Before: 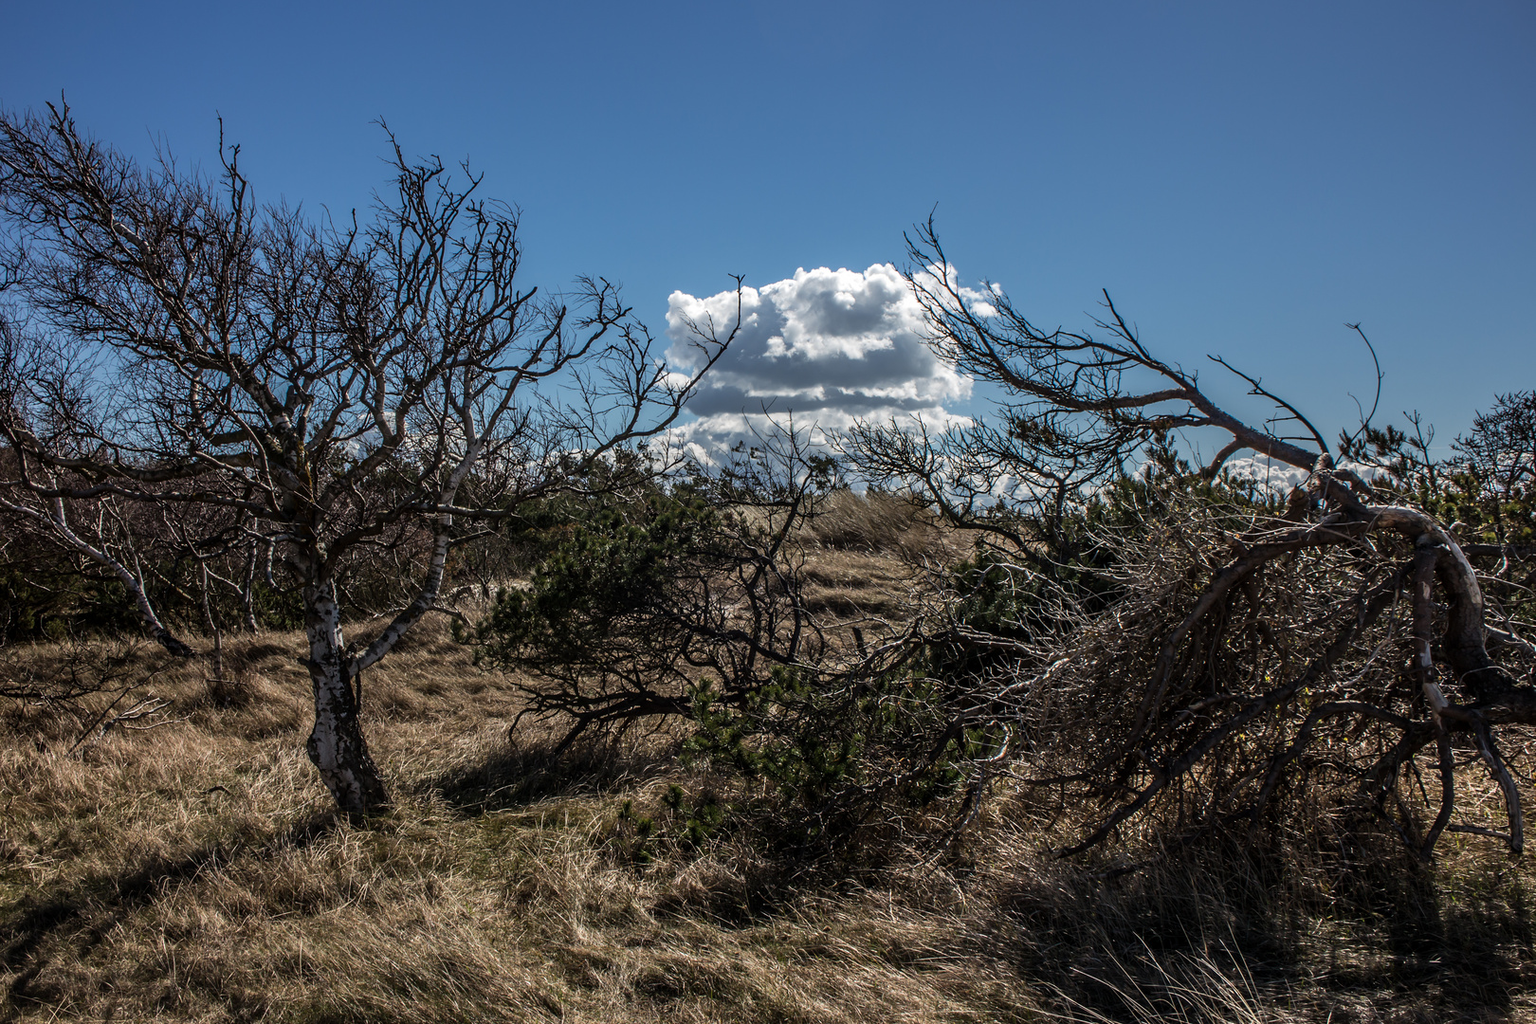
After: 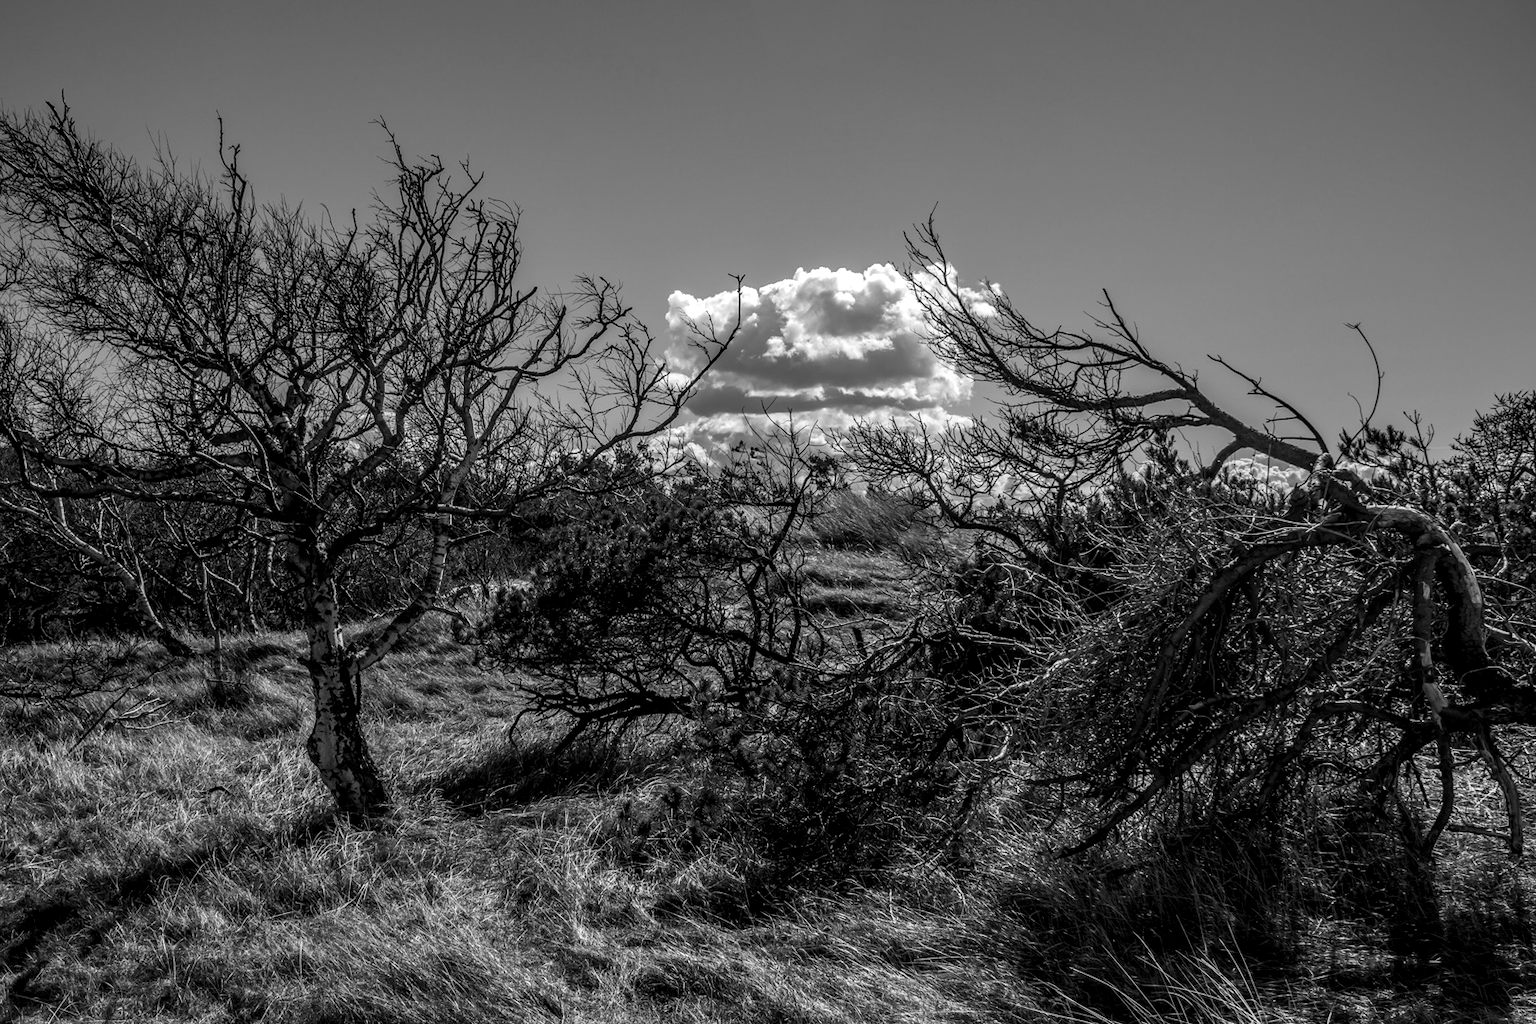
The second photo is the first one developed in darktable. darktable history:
color correction: saturation 1.34
monochrome: on, module defaults
rotate and perspective: automatic cropping original format, crop left 0, crop top 0
contrast brightness saturation: saturation -0.05
local contrast: detail 130%
